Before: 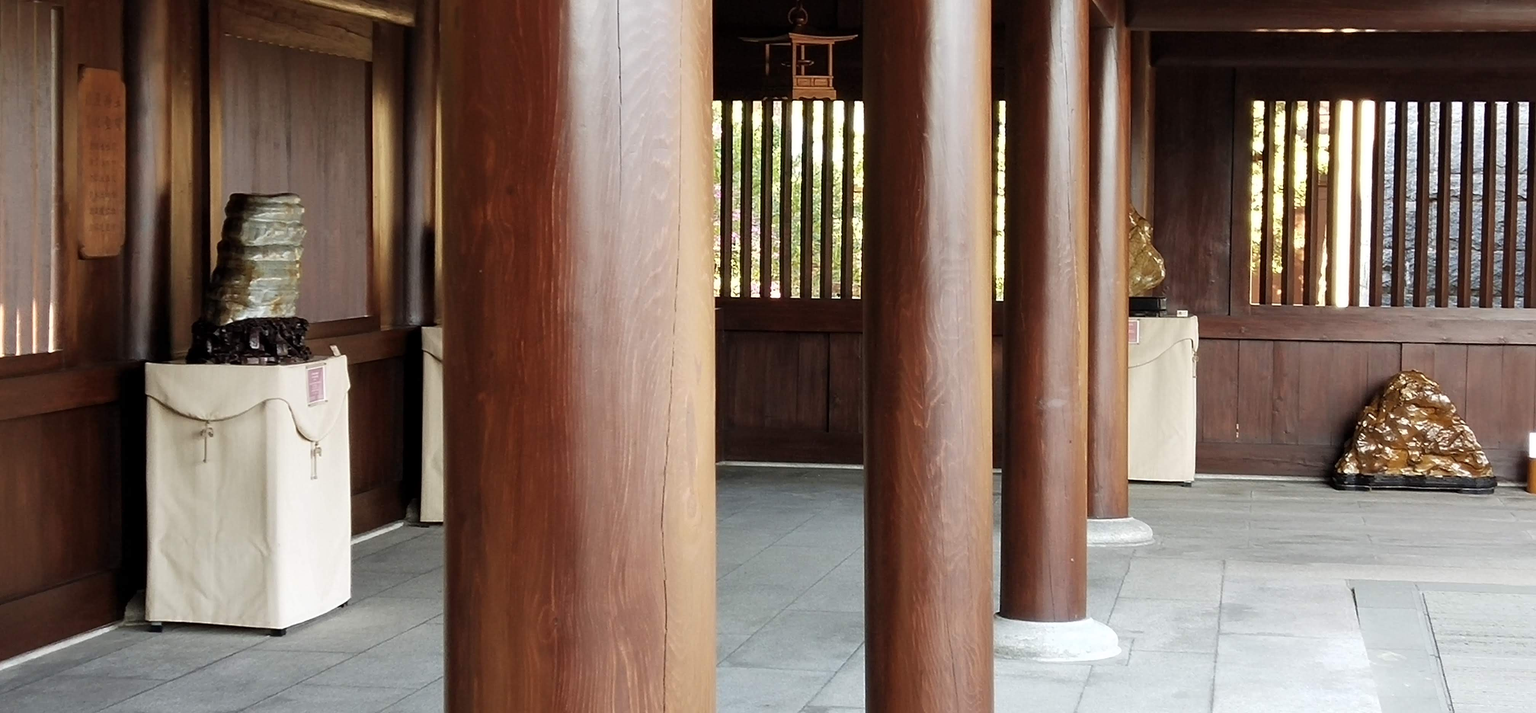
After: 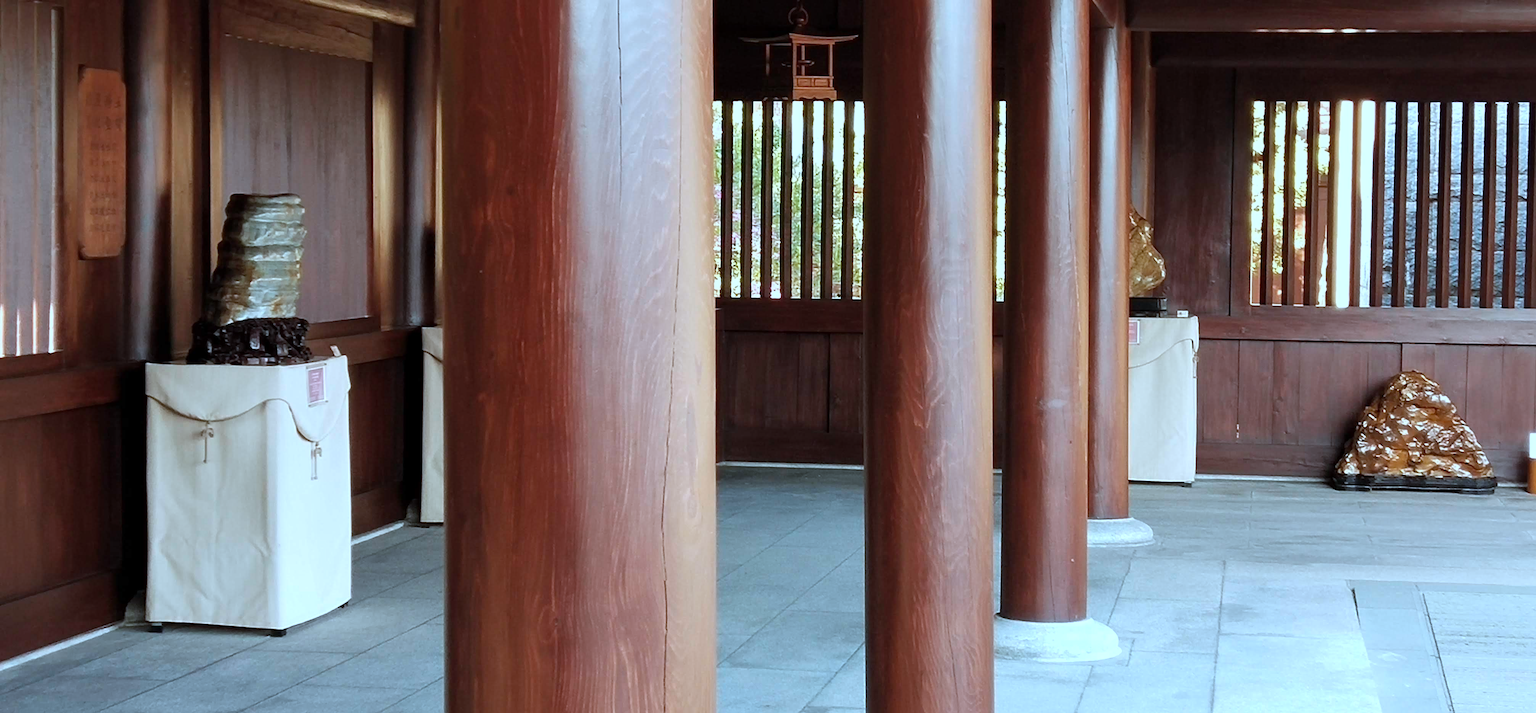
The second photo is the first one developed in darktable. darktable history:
color correction: highlights a* -8.98, highlights b* -22.72
